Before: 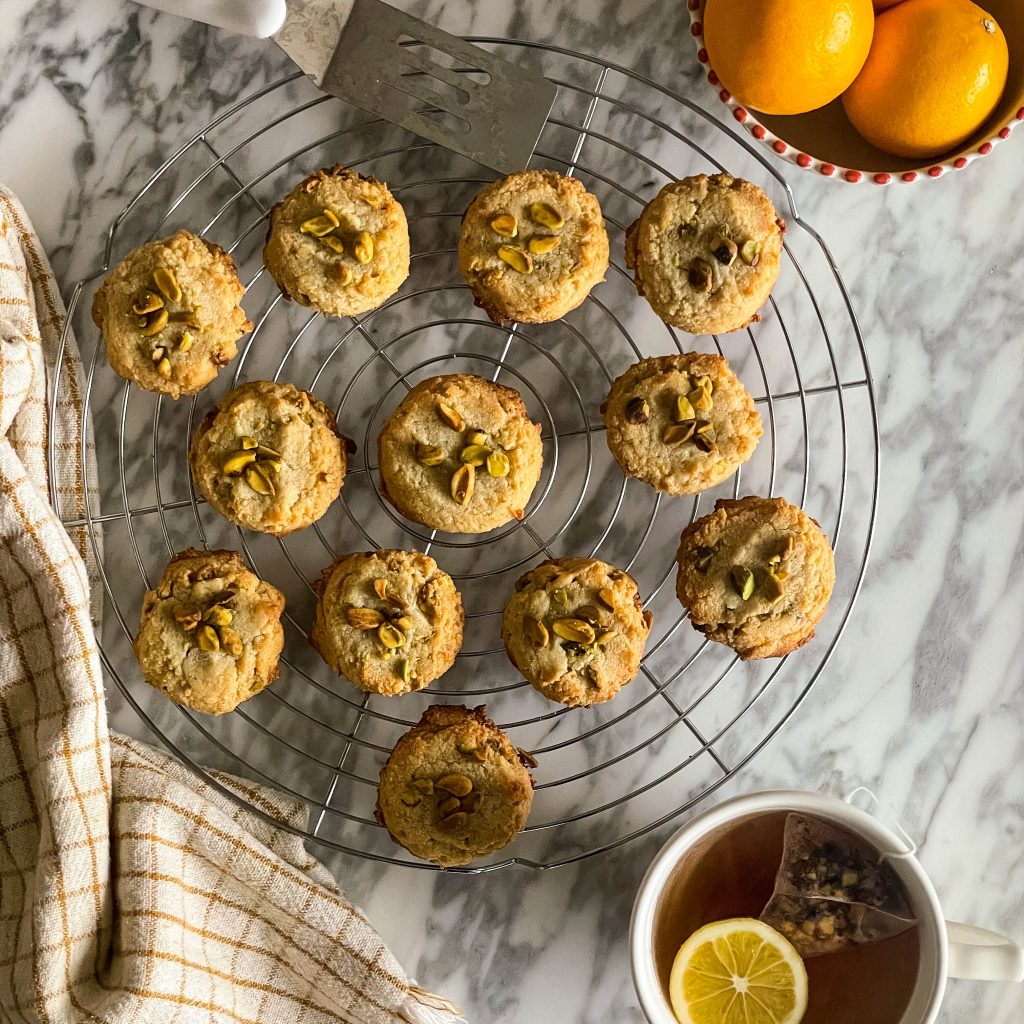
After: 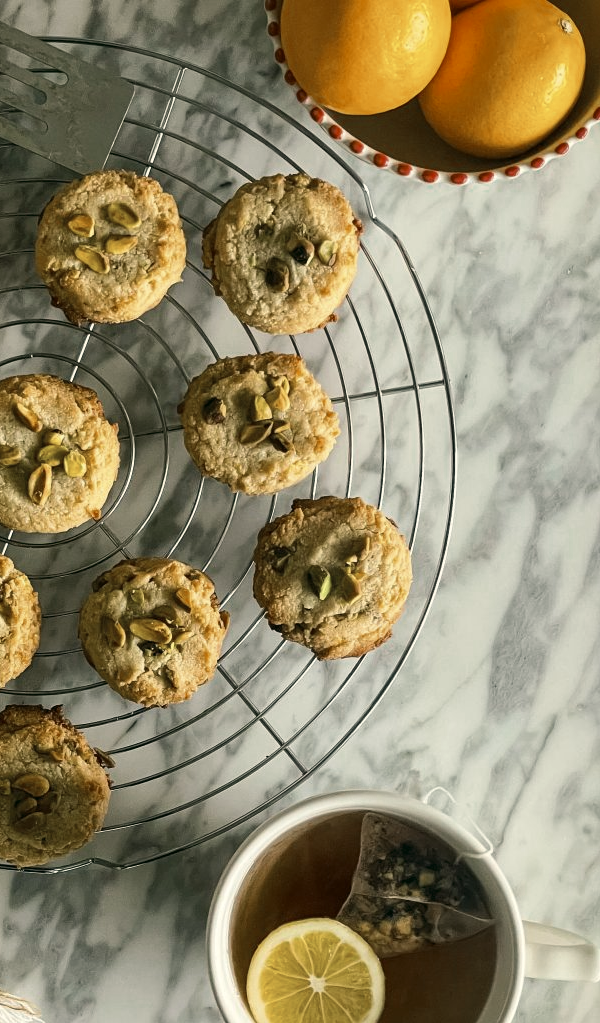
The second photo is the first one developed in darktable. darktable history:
color zones: curves: ch0 [(0, 0.5) (0.125, 0.4) (0.25, 0.5) (0.375, 0.4) (0.5, 0.4) (0.625, 0.35) (0.75, 0.35) (0.875, 0.5)]; ch1 [(0, 0.35) (0.125, 0.45) (0.25, 0.35) (0.375, 0.35) (0.5, 0.35) (0.625, 0.35) (0.75, 0.45) (0.875, 0.35)]; ch2 [(0, 0.6) (0.125, 0.5) (0.25, 0.5) (0.375, 0.6) (0.5, 0.6) (0.625, 0.5) (0.75, 0.5) (0.875, 0.5)]
crop: left 41.402%
color correction: highlights a* -0.482, highlights b* 9.48, shadows a* -9.48, shadows b* 0.803
